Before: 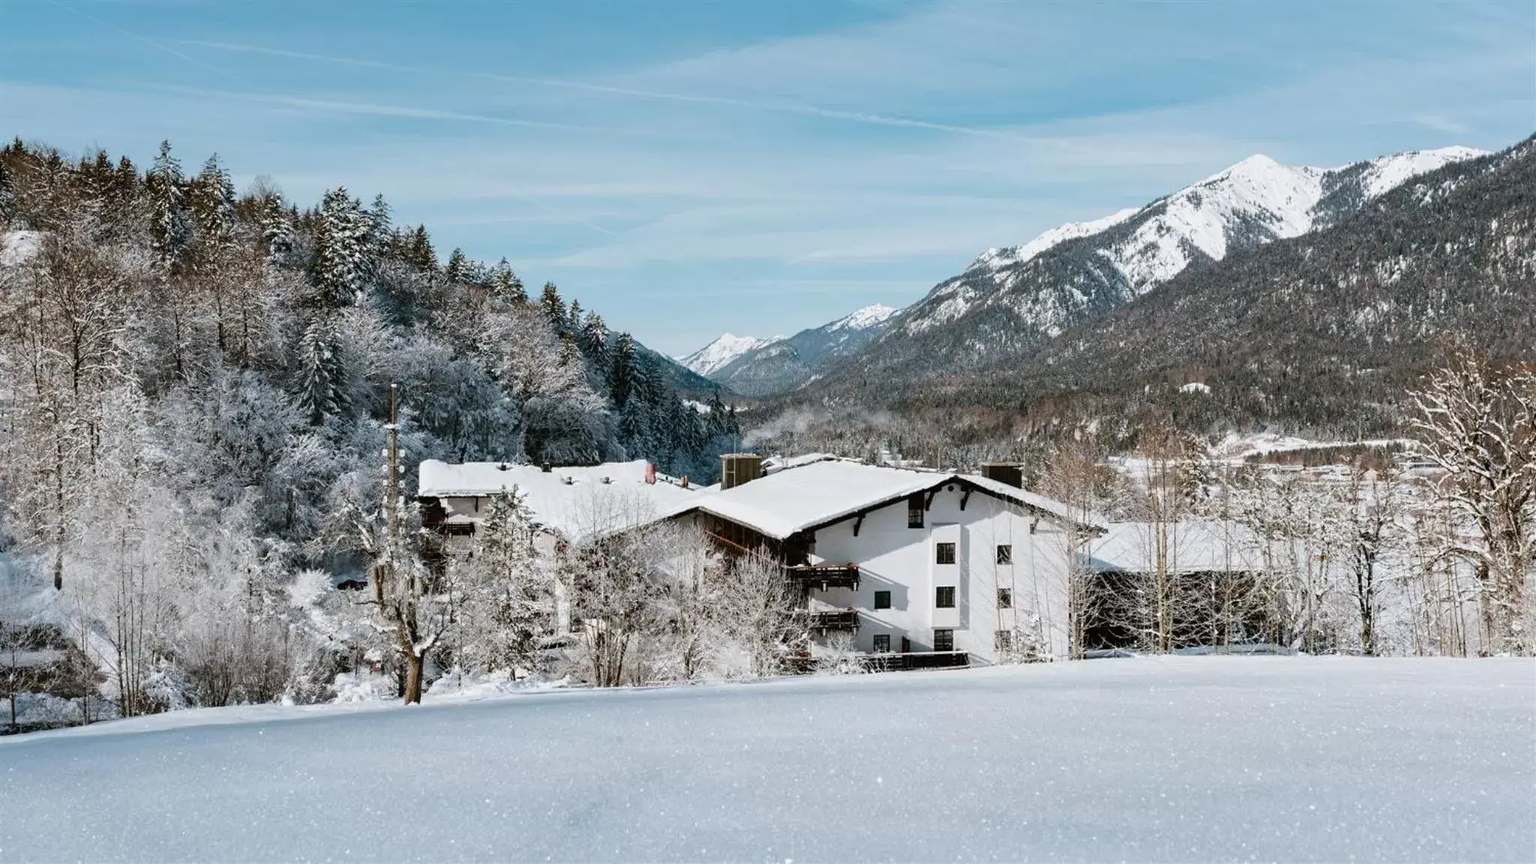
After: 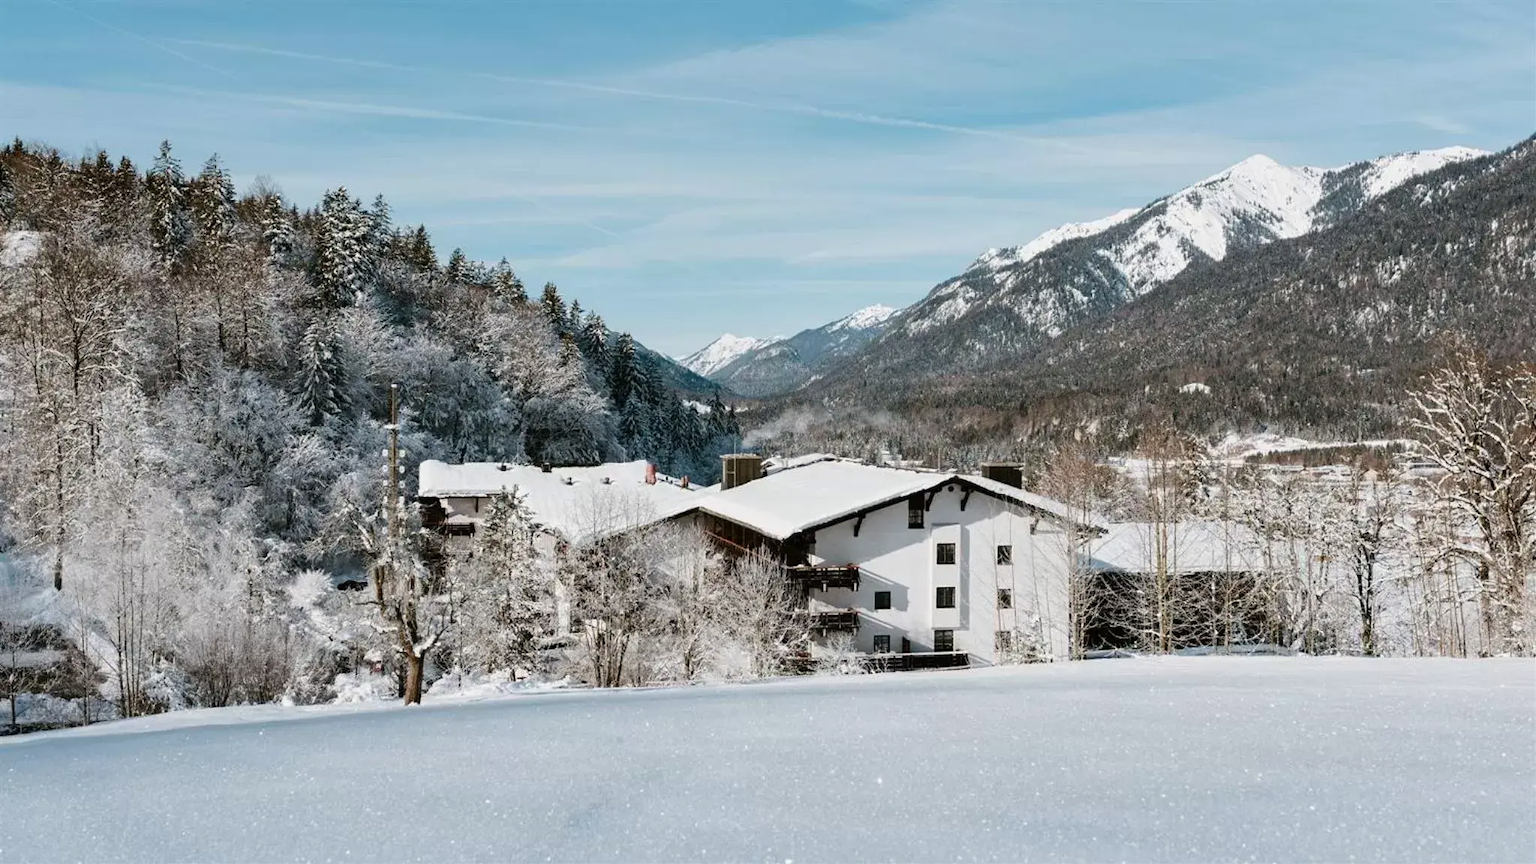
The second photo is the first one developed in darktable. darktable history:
color calibration: x 0.342, y 0.356, temperature 5122 K
tone equalizer: on, module defaults
